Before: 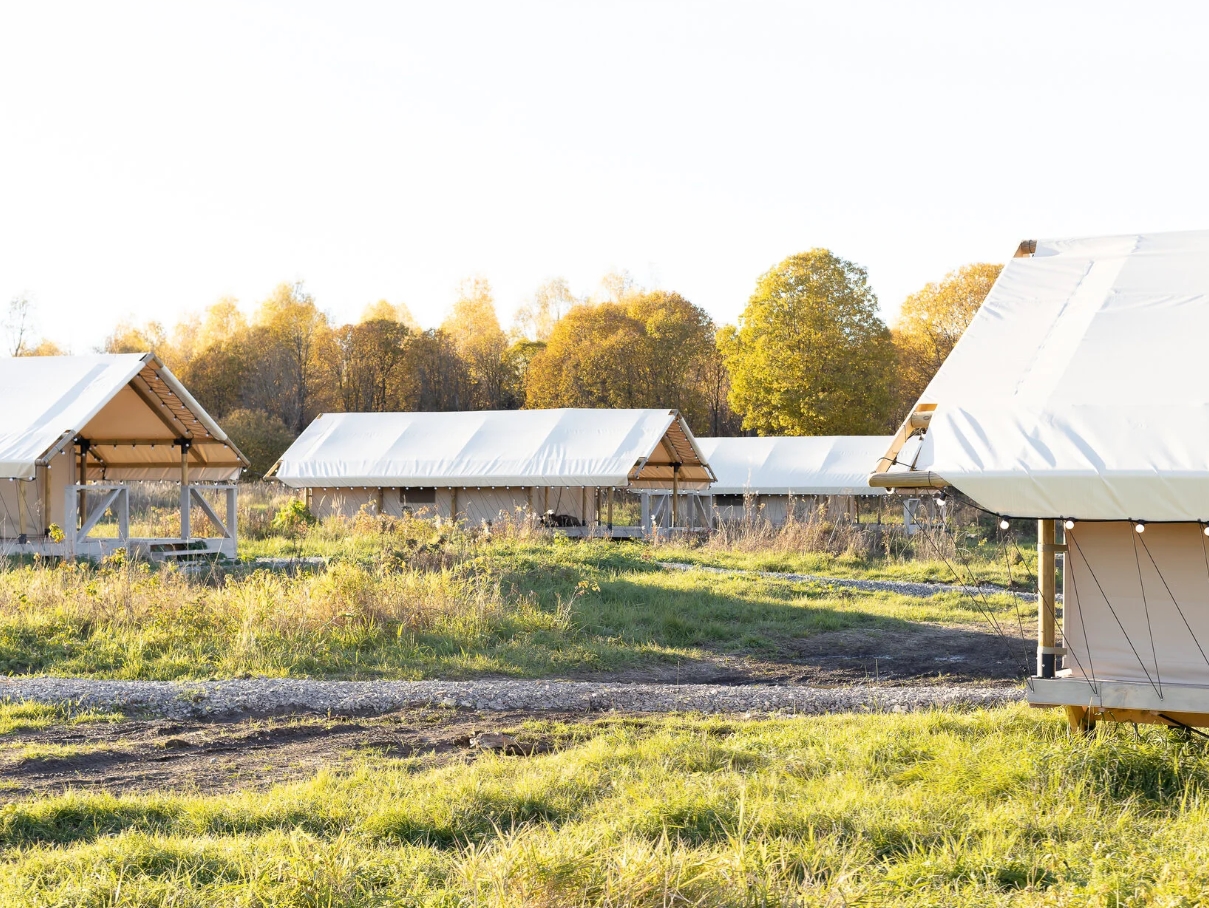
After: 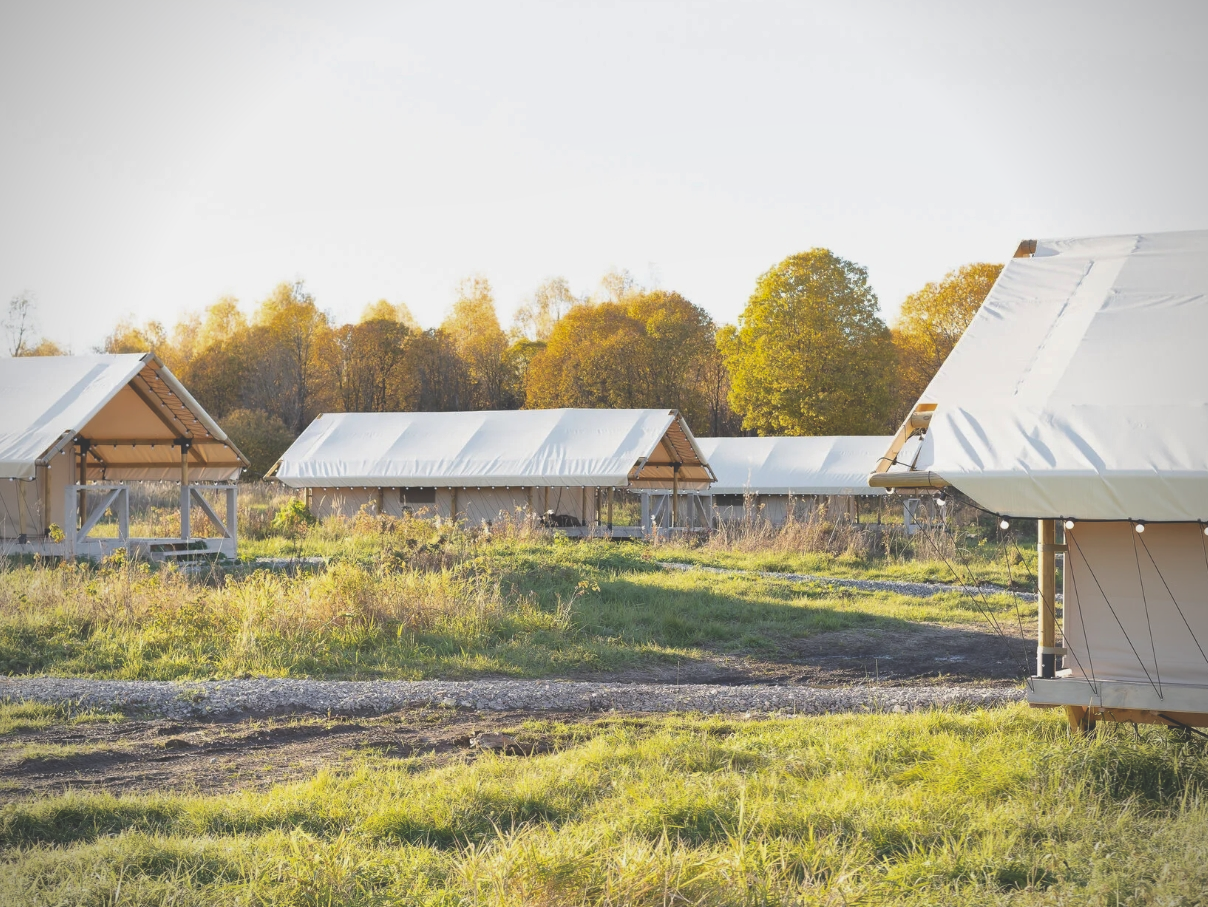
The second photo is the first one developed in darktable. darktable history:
shadows and highlights: on, module defaults
exposure: black level correction -0.026, exposure -0.119 EV, compensate exposure bias true, compensate highlight preservation false
vignetting: on, module defaults
levels: white 99.95%
